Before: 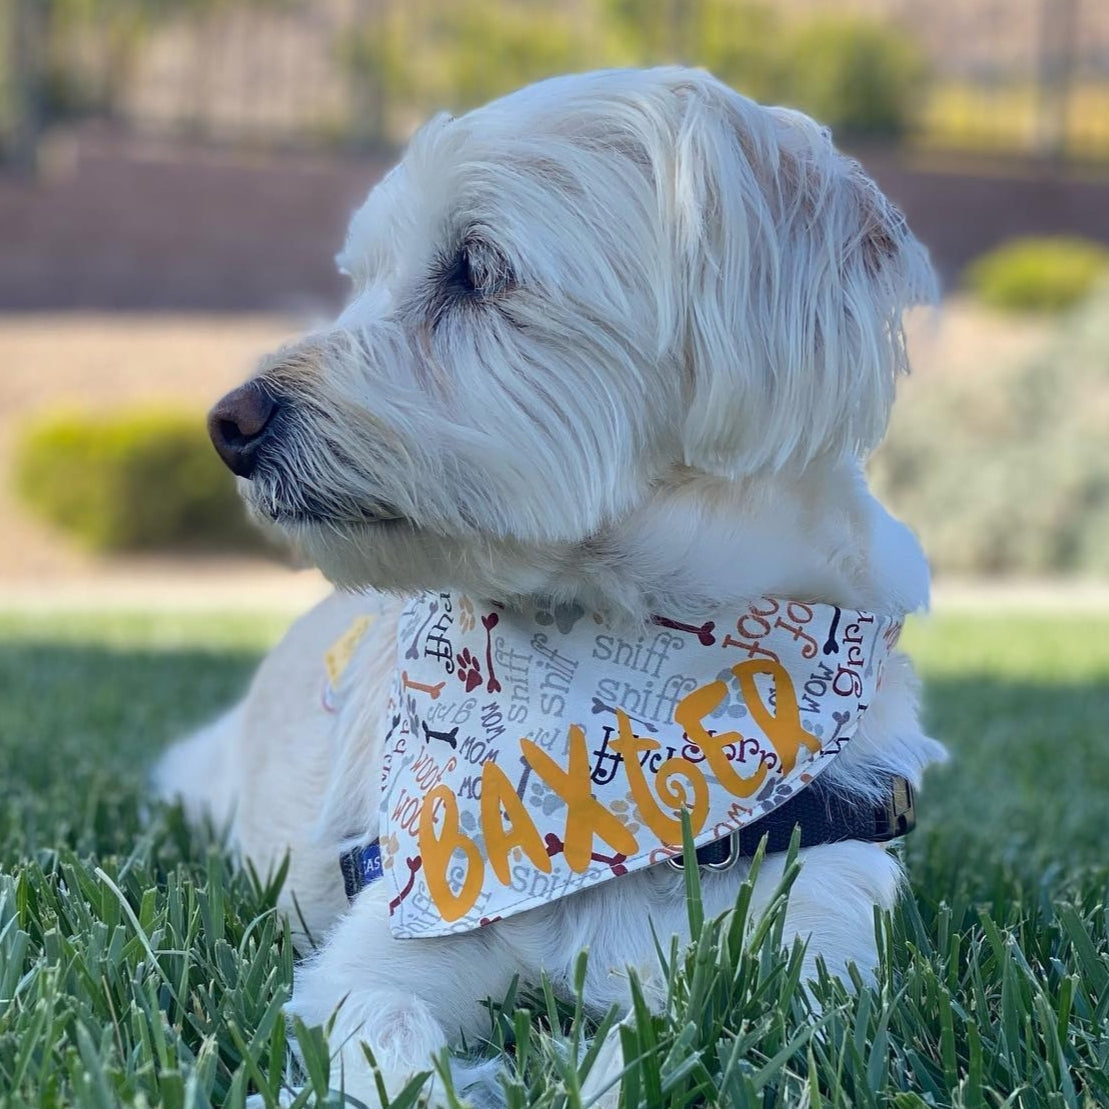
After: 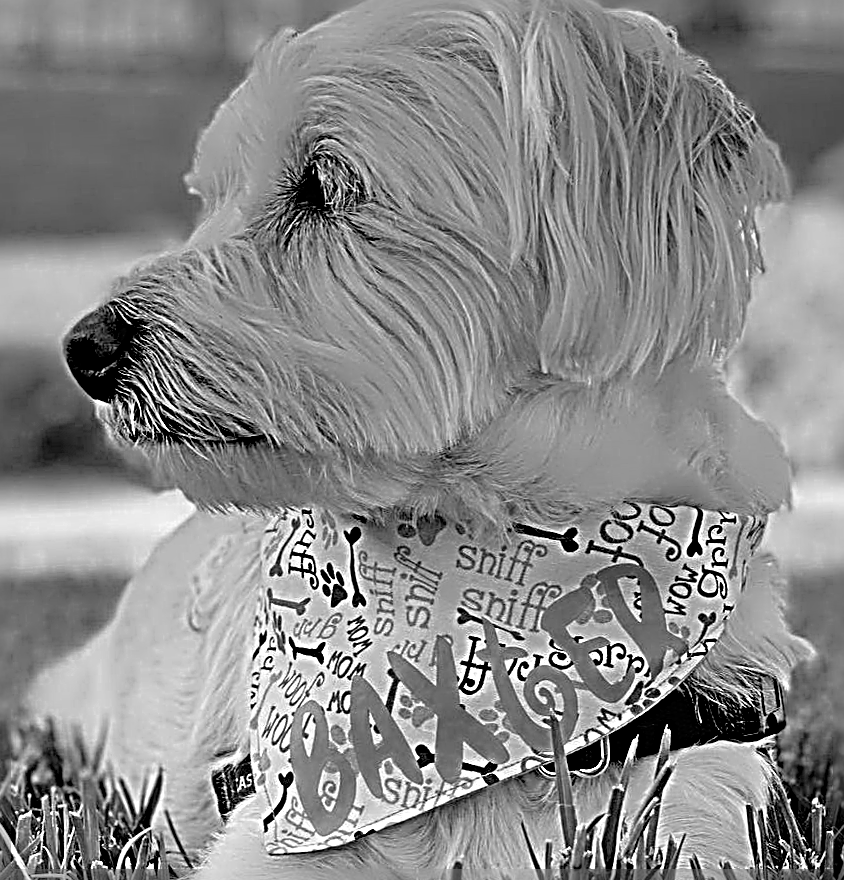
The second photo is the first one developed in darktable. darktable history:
tone equalizer: -8 EV 0.001 EV, -7 EV -0.004 EV, -6 EV 0.009 EV, -5 EV 0.032 EV, -4 EV 0.276 EV, -3 EV 0.644 EV, -2 EV 0.584 EV, -1 EV 0.187 EV, +0 EV 0.024 EV
sharpen: radius 4.001, amount 2
rotate and perspective: rotation -2.12°, lens shift (vertical) 0.009, lens shift (horizontal) -0.008, automatic cropping original format, crop left 0.036, crop right 0.964, crop top 0.05, crop bottom 0.959
crop: left 11.225%, top 5.381%, right 9.565%, bottom 10.314%
exposure: black level correction 0.025, exposure 0.182 EV, compensate highlight preservation false
color correction: highlights a* 0.207, highlights b* 2.7, shadows a* -0.874, shadows b* -4.78
monochrome: a 0, b 0, size 0.5, highlights 0.57
graduated density: on, module defaults
